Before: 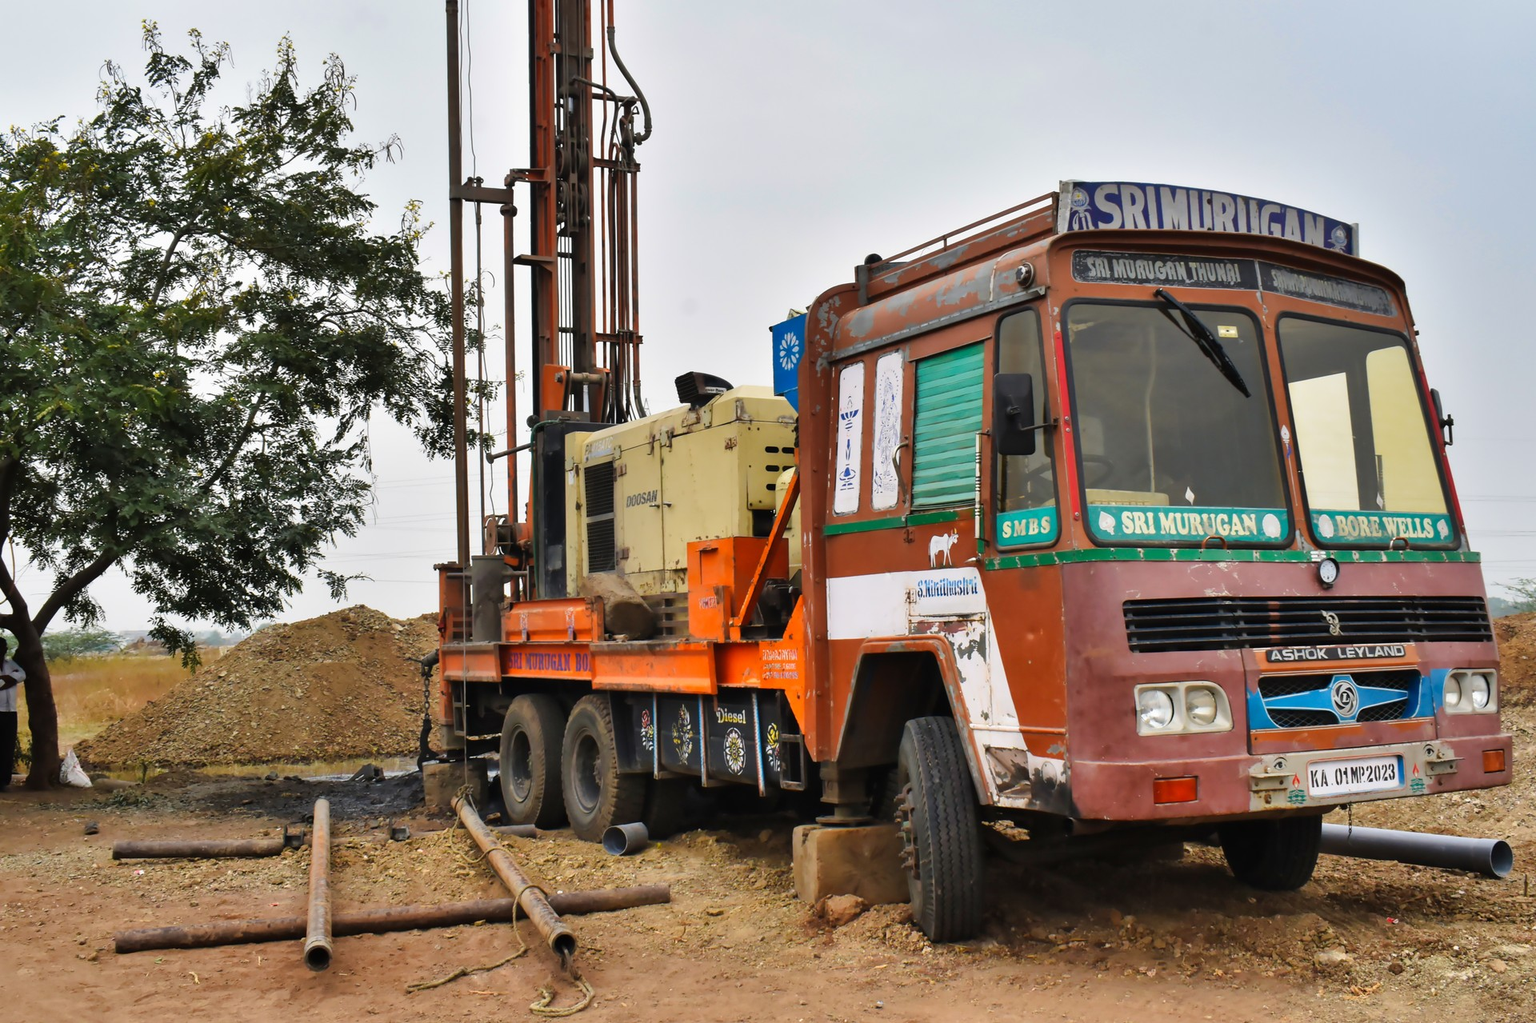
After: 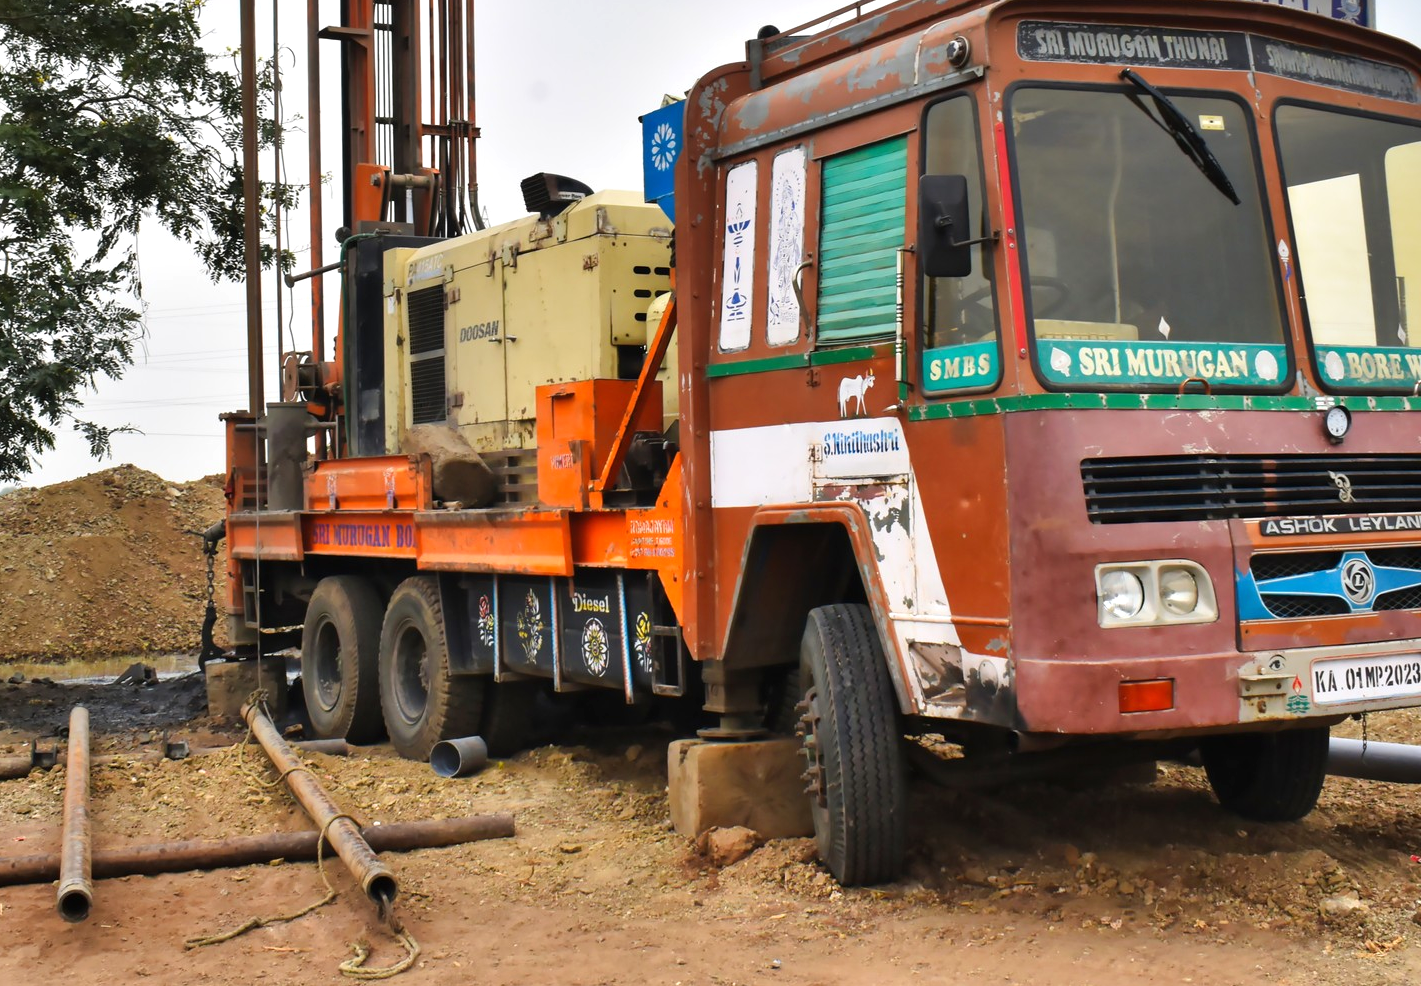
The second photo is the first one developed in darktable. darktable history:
crop: left 16.871%, top 22.857%, right 9.116%
exposure: exposure 0.236 EV, compensate highlight preservation false
